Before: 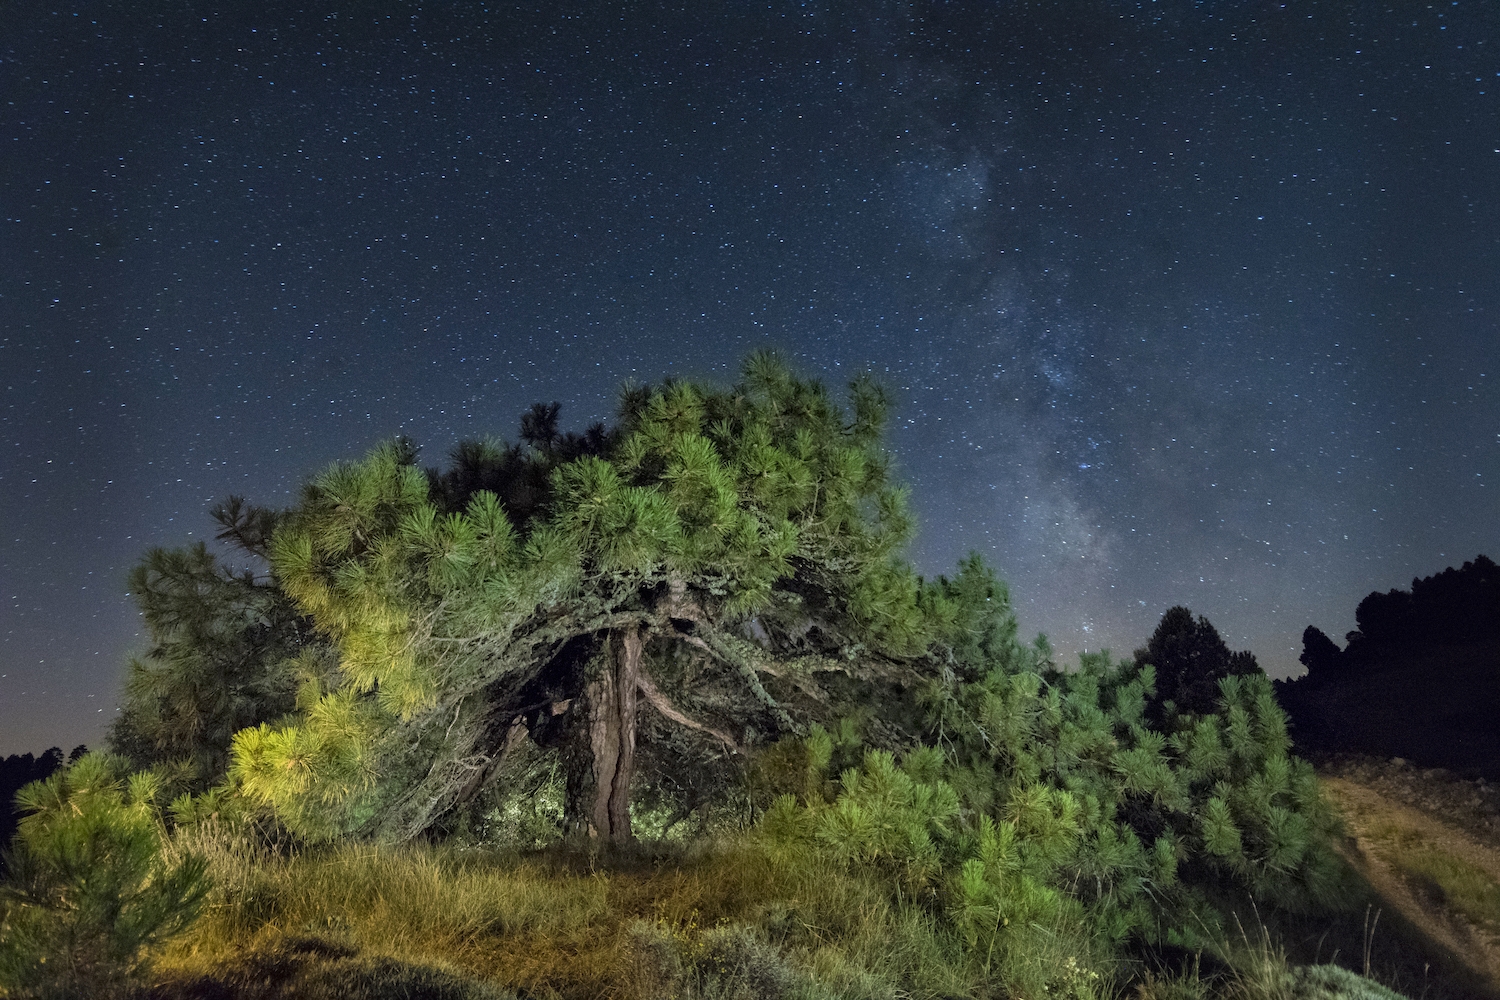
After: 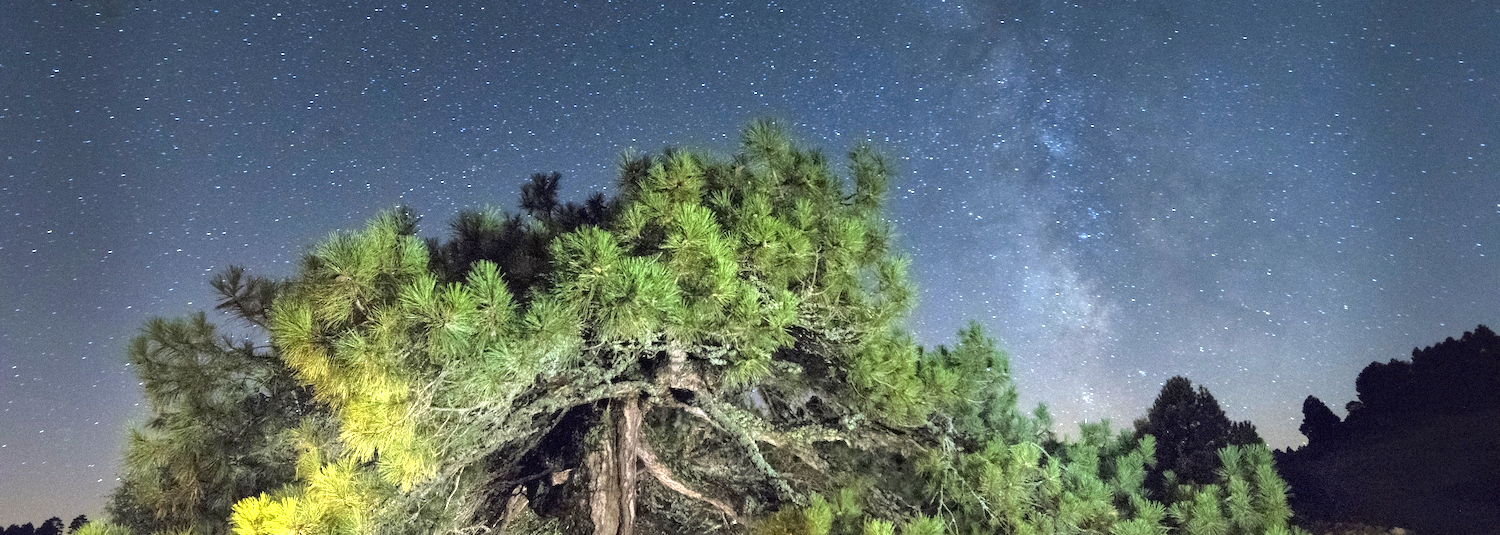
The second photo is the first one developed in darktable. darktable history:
crop and rotate: top 23.043%, bottom 23.437%
exposure: black level correction 0, exposure 1.45 EV, compensate exposure bias true, compensate highlight preservation false
